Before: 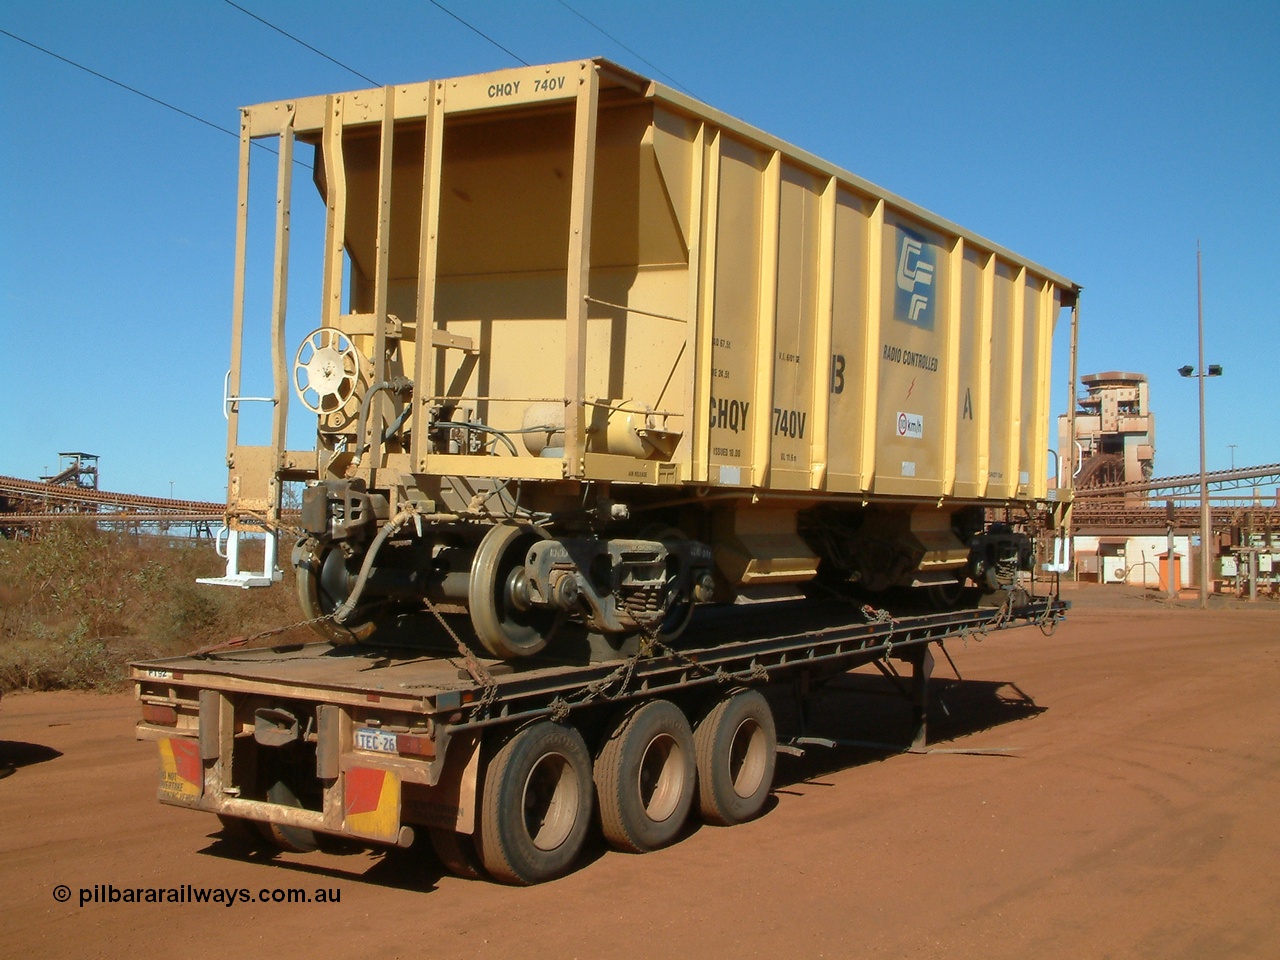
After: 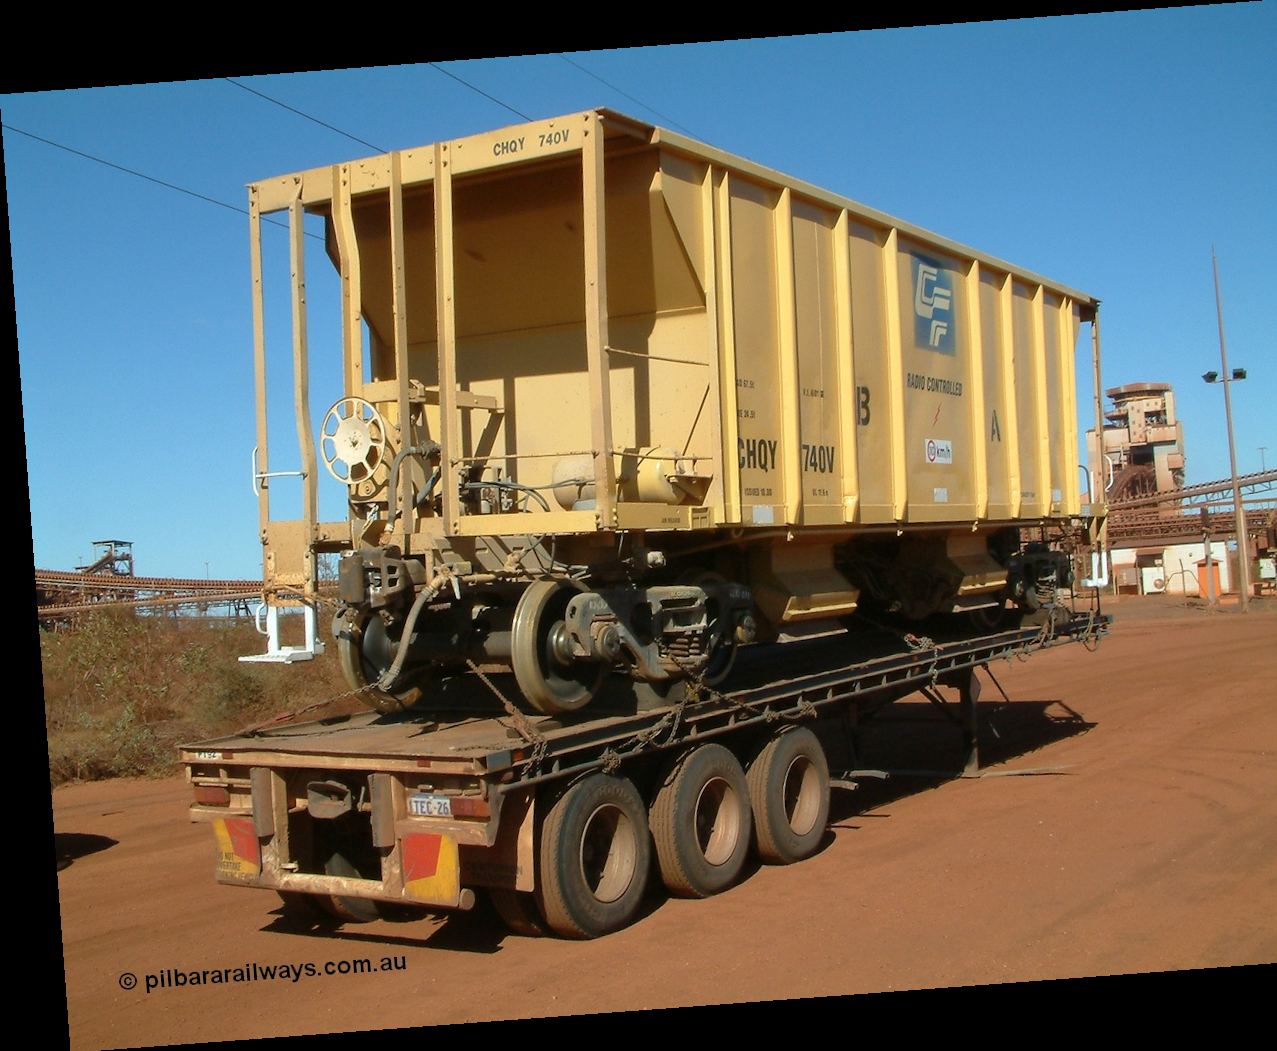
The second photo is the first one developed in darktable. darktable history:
crop and rotate: right 5.167%
rotate and perspective: rotation -4.25°, automatic cropping off
